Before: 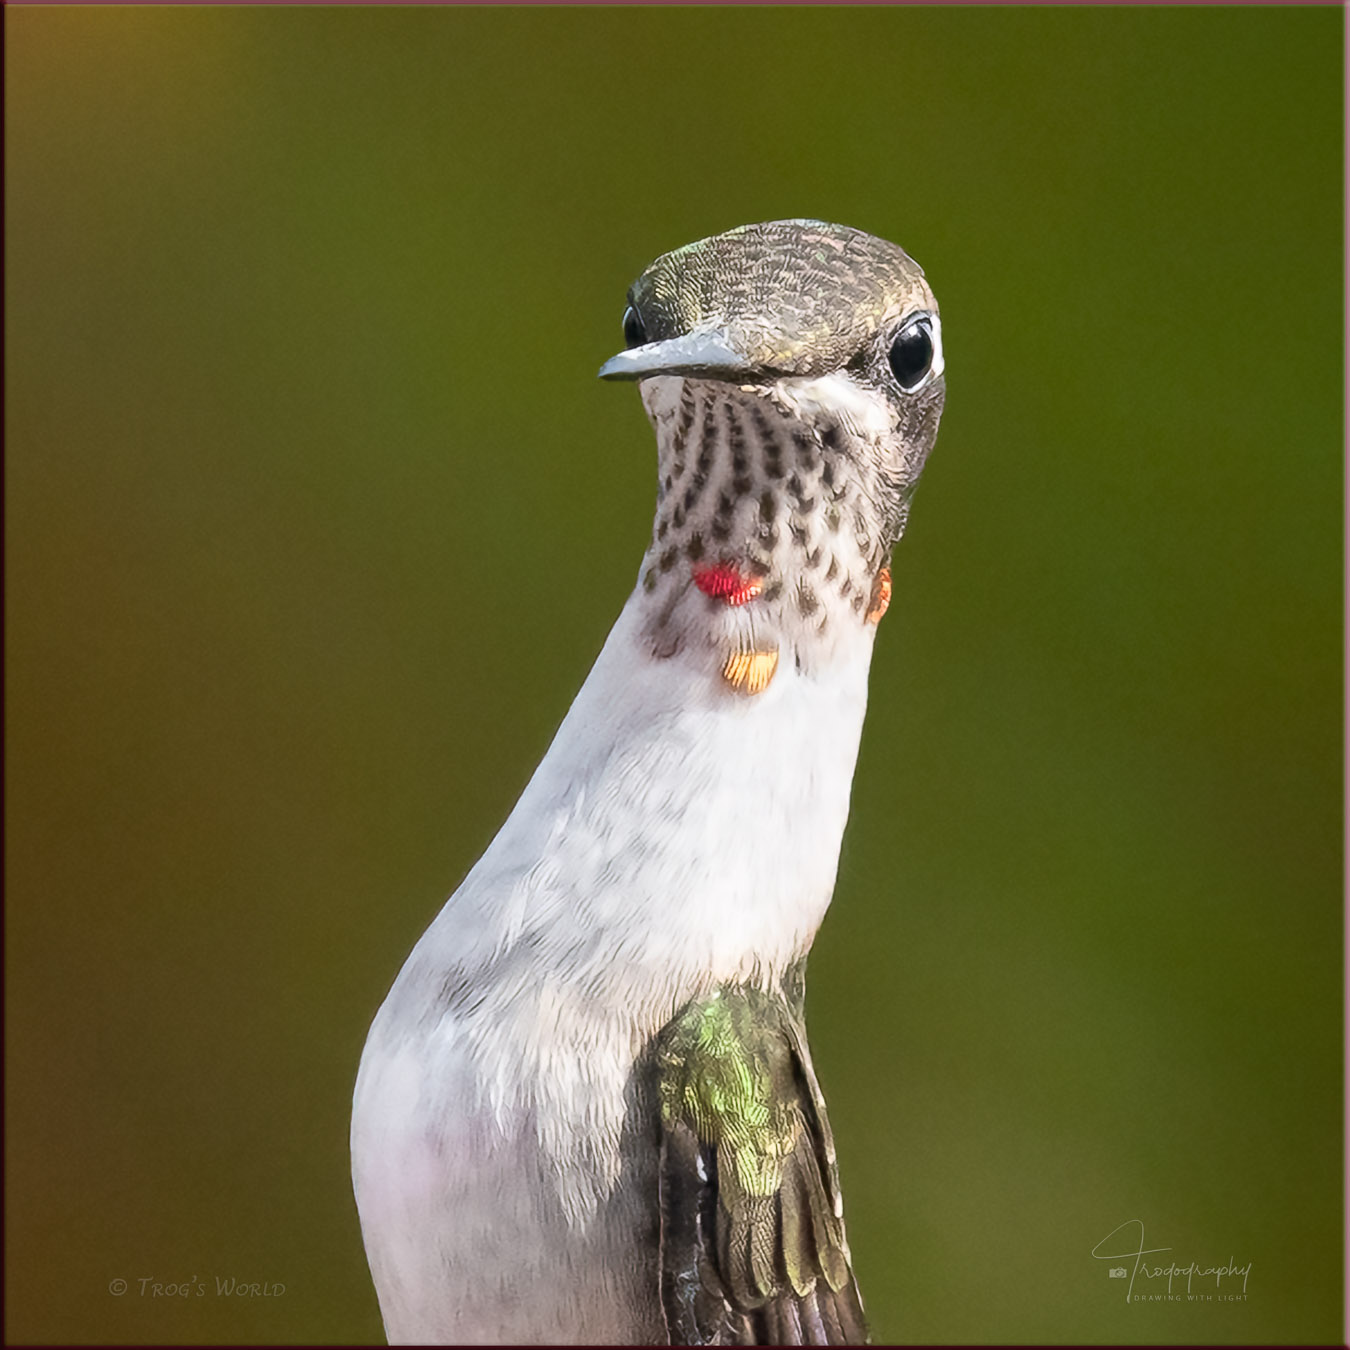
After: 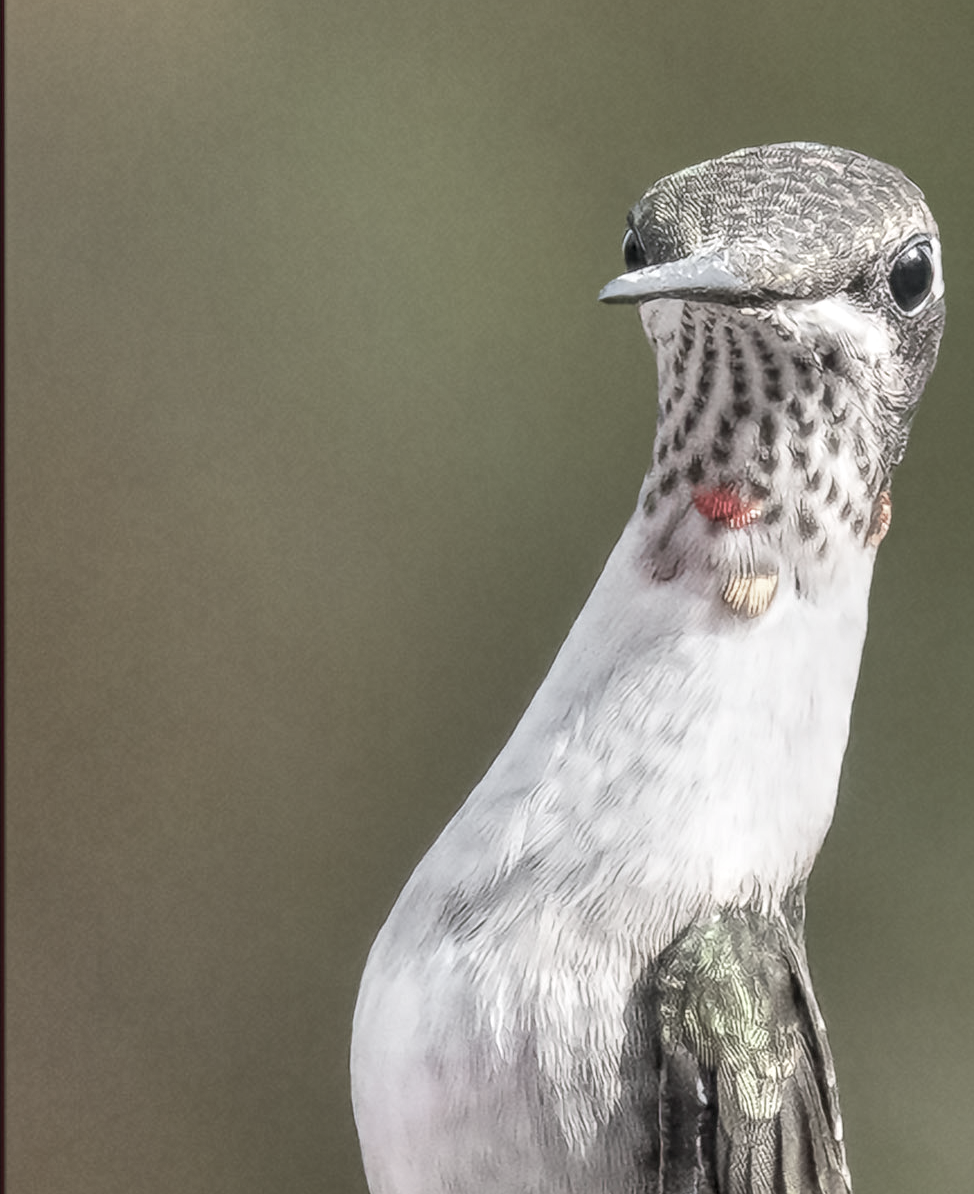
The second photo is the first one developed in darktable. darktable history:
crop: top 5.764%, right 27.844%, bottom 5.744%
tone equalizer: -7 EV 0.147 EV, -6 EV 0.569 EV, -5 EV 1.14 EV, -4 EV 1.31 EV, -3 EV 1.16 EV, -2 EV 0.6 EV, -1 EV 0.146 EV, smoothing diameter 24.86%, edges refinement/feathering 5.89, preserve details guided filter
color zones: curves: ch1 [(0, 0.34) (0.143, 0.164) (0.286, 0.152) (0.429, 0.176) (0.571, 0.173) (0.714, 0.188) (0.857, 0.199) (1, 0.34)]
local contrast: highlights 5%, shadows 4%, detail 134%
